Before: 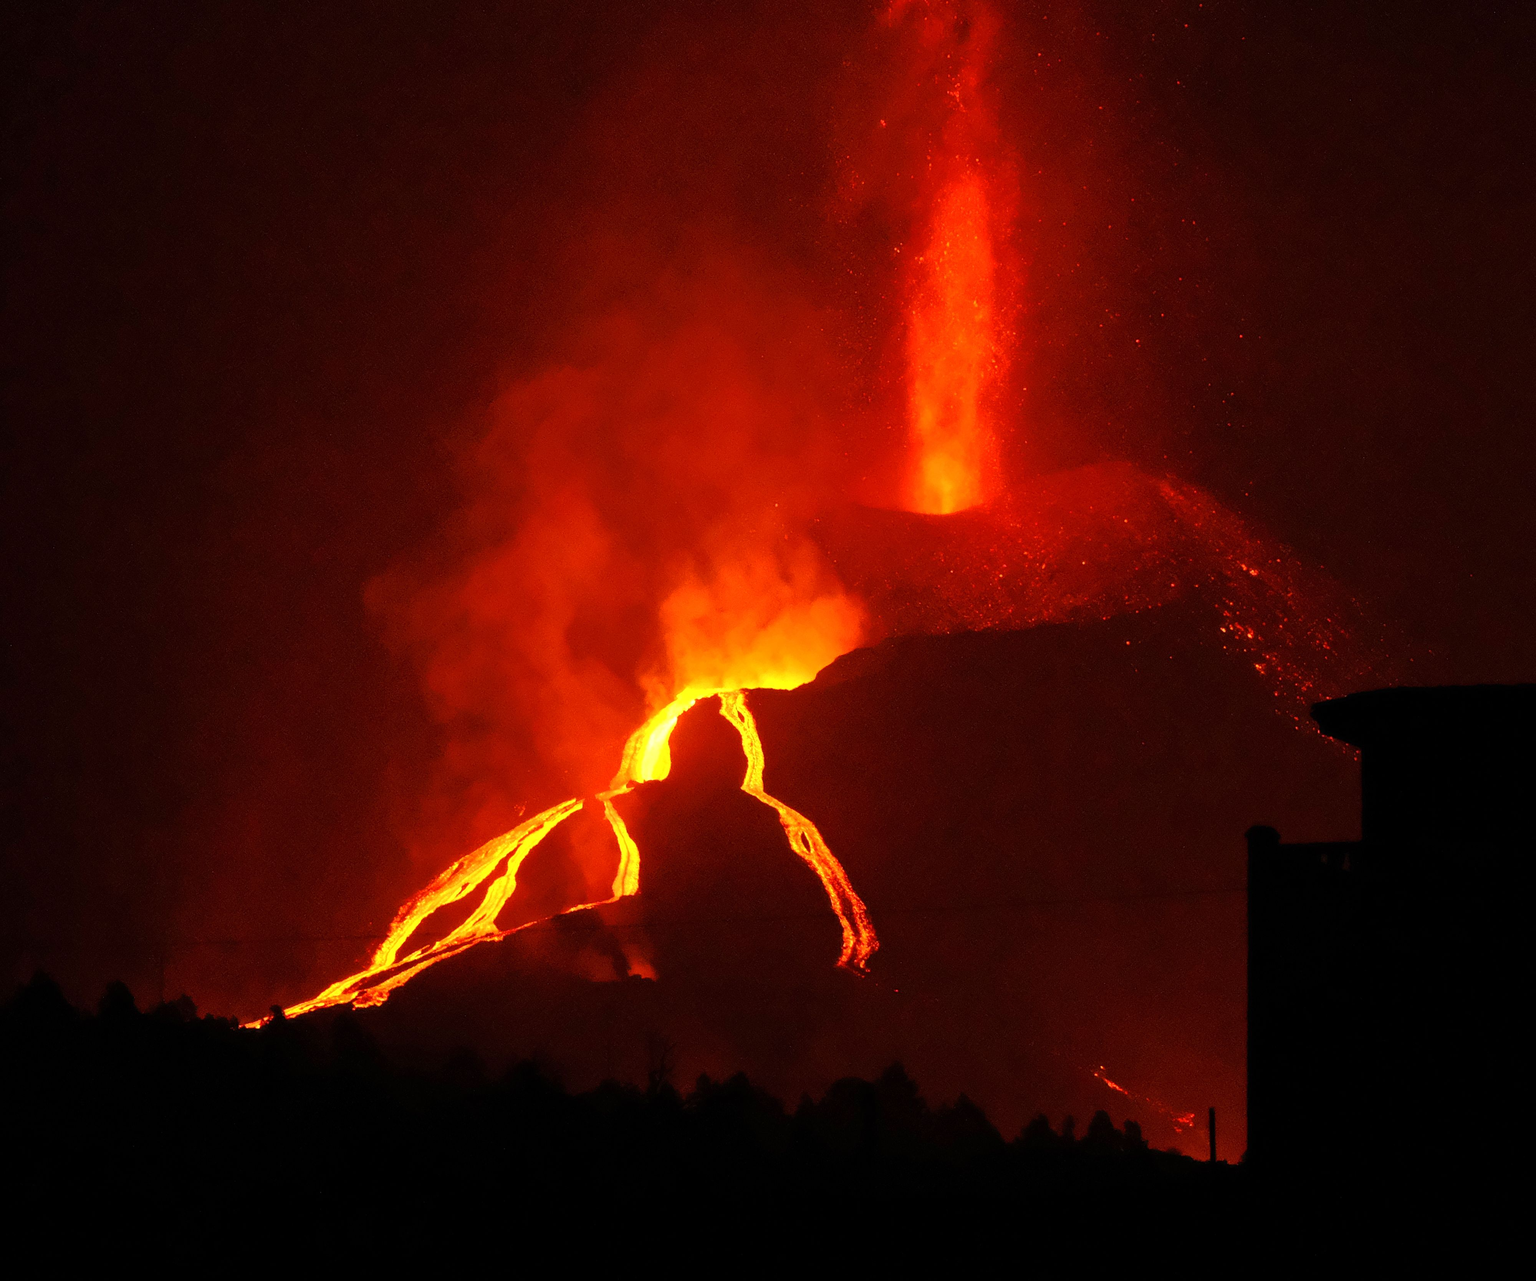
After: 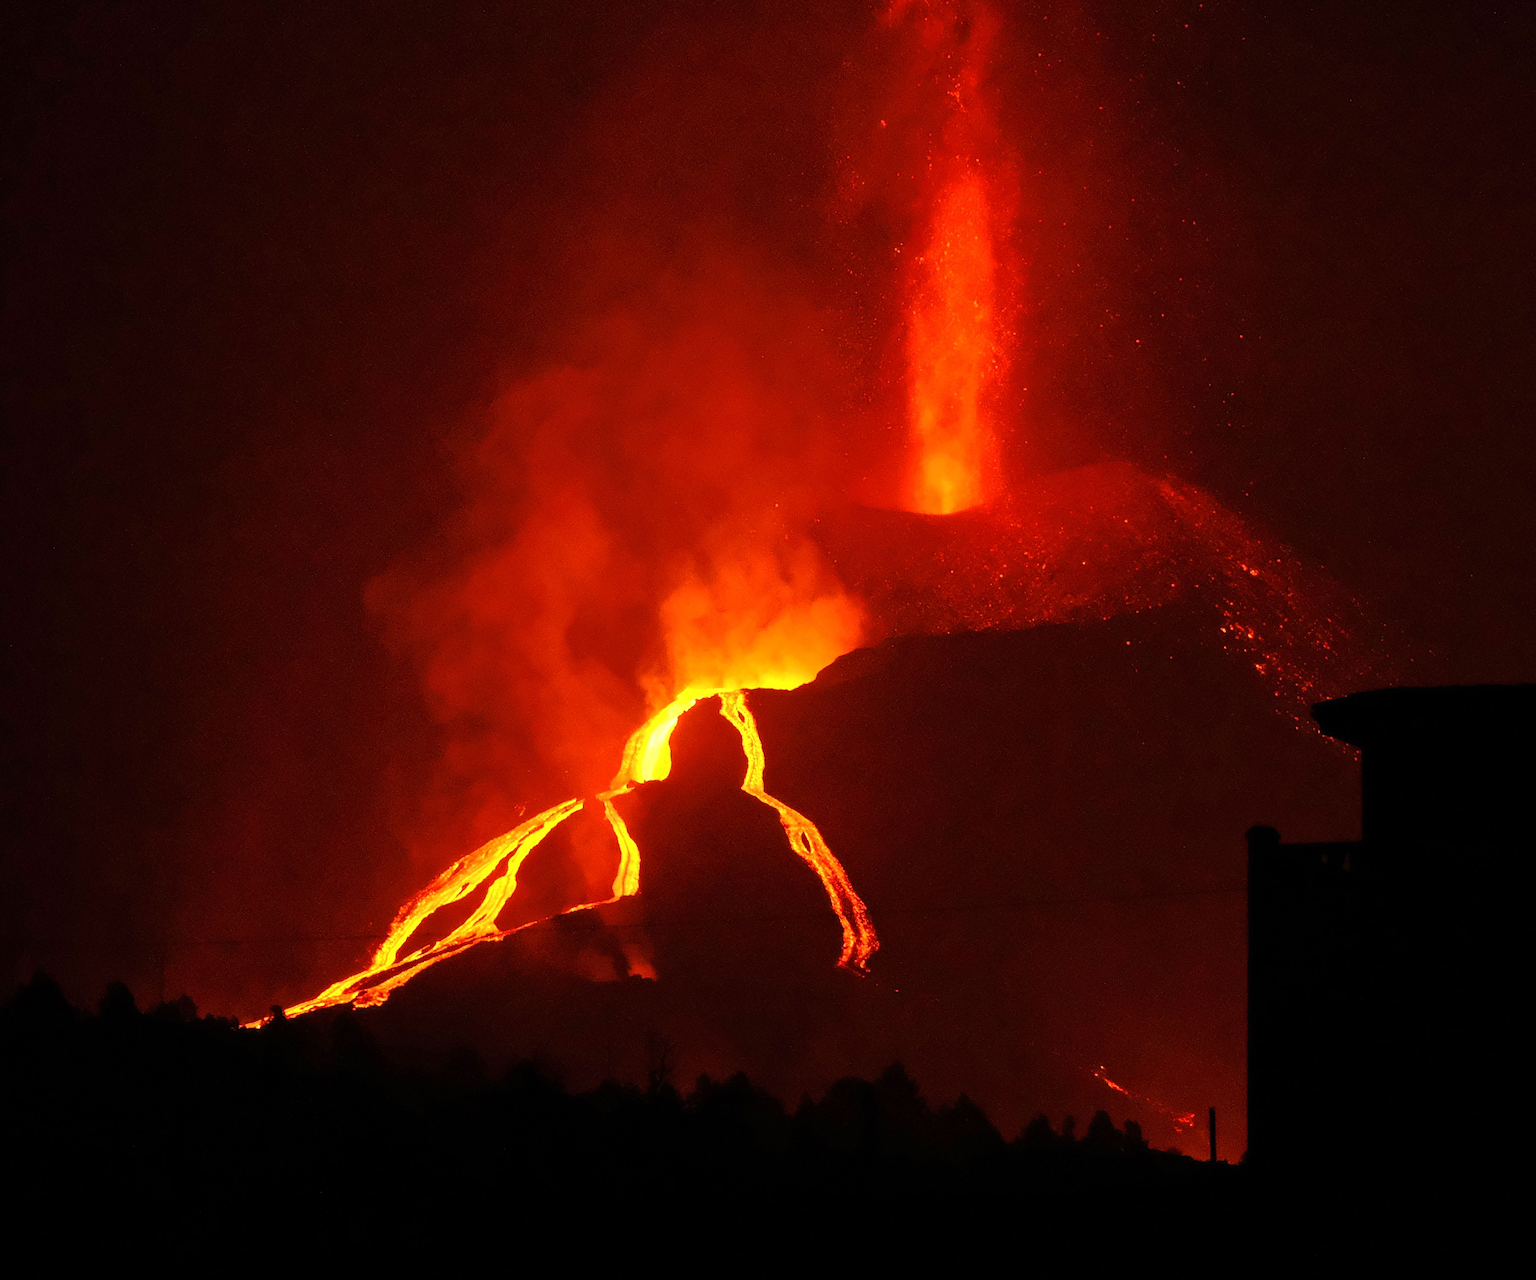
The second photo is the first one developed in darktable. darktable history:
sharpen: amount 0.2
velvia: on, module defaults
